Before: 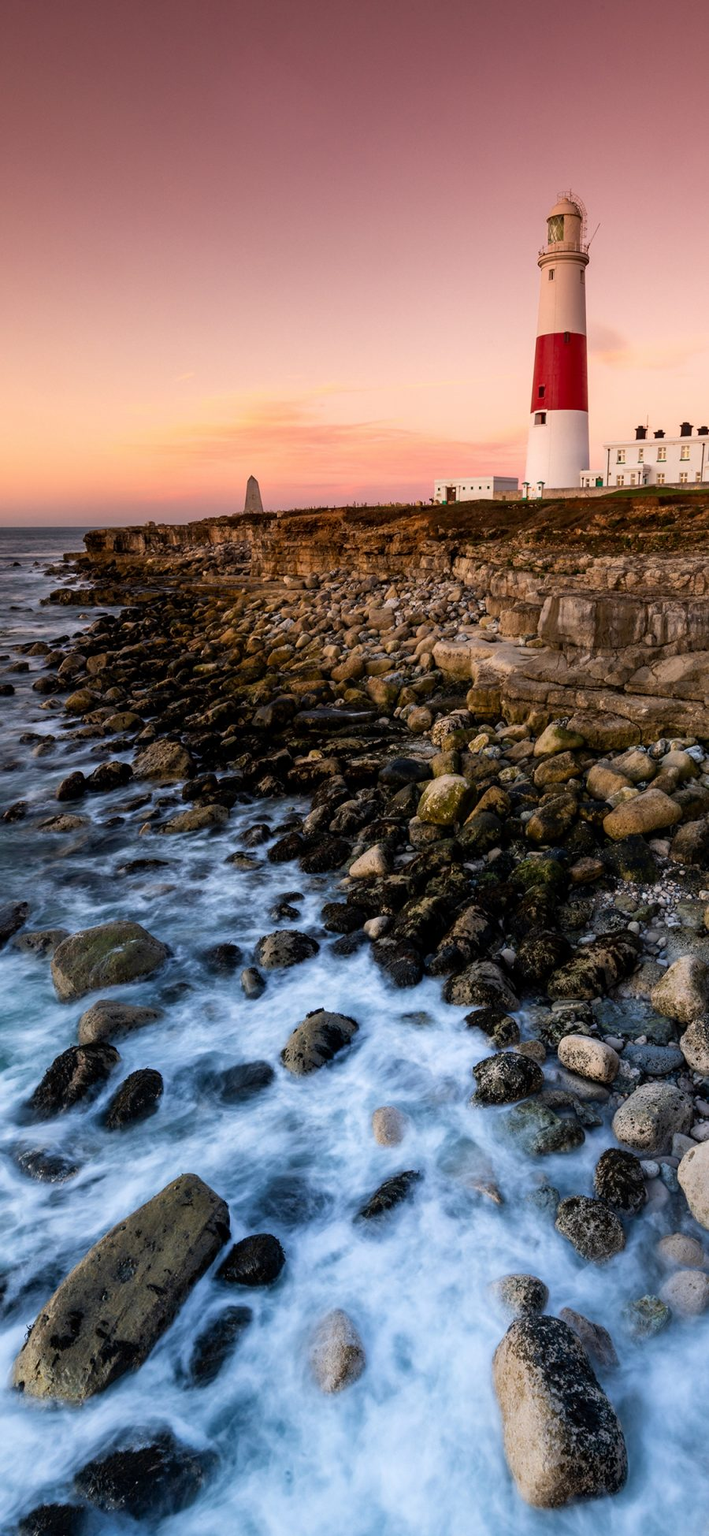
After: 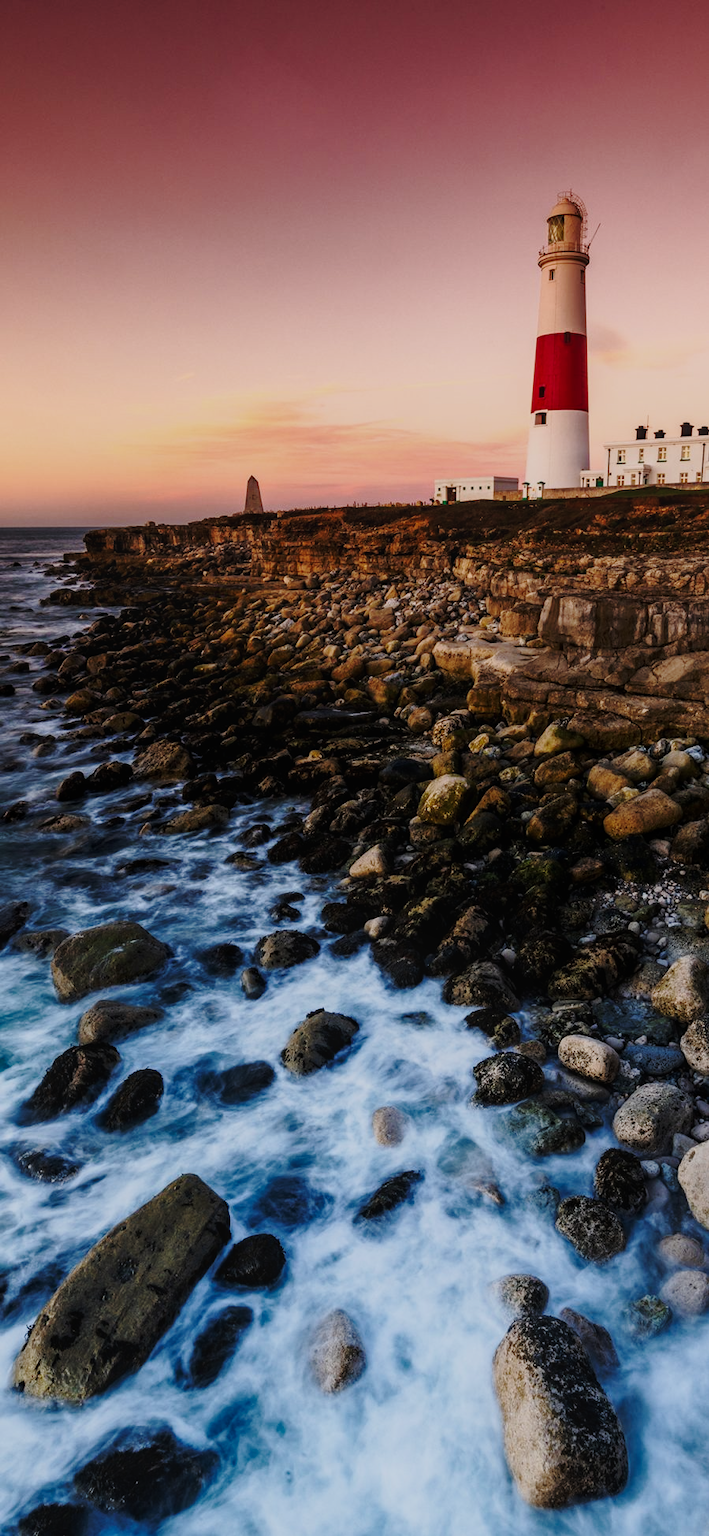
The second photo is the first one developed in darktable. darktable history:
exposure: black level correction 0.001, exposure 0.499 EV, compensate highlight preservation false
tone equalizer: -8 EV -2 EV, -7 EV -1.96 EV, -6 EV -1.98 EV, -5 EV -1.97 EV, -4 EV -2 EV, -3 EV -1.97 EV, -2 EV -1.98 EV, -1 EV -1.62 EV, +0 EV -1.99 EV, edges refinement/feathering 500, mask exposure compensation -1.57 EV, preserve details no
local contrast: detail 109%
base curve: curves: ch0 [(0, 0) (0.032, 0.037) (0.105, 0.228) (0.435, 0.76) (0.856, 0.983) (1, 1)], preserve colors none
